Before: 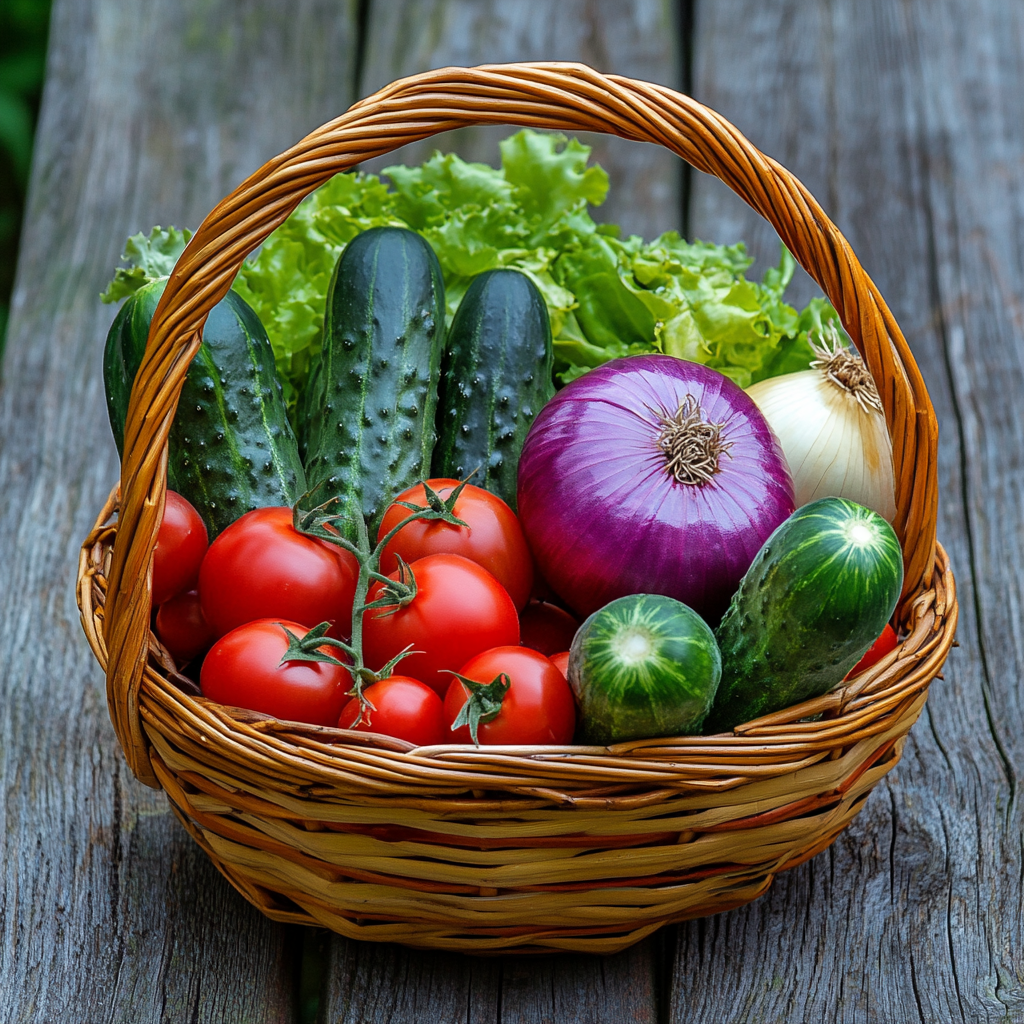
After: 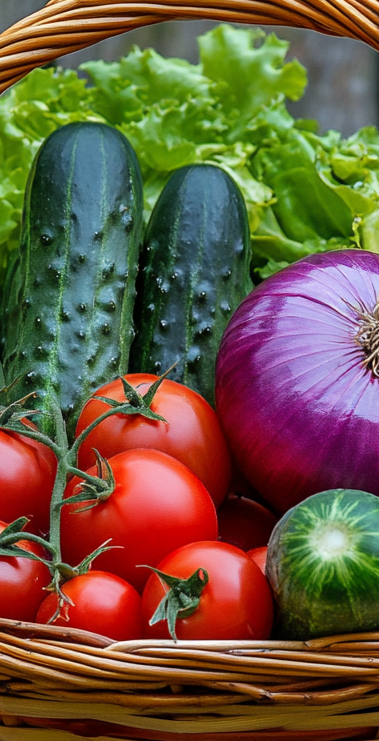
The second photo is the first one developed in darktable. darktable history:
crop and rotate: left 29.508%, top 10.326%, right 33.414%, bottom 17.311%
